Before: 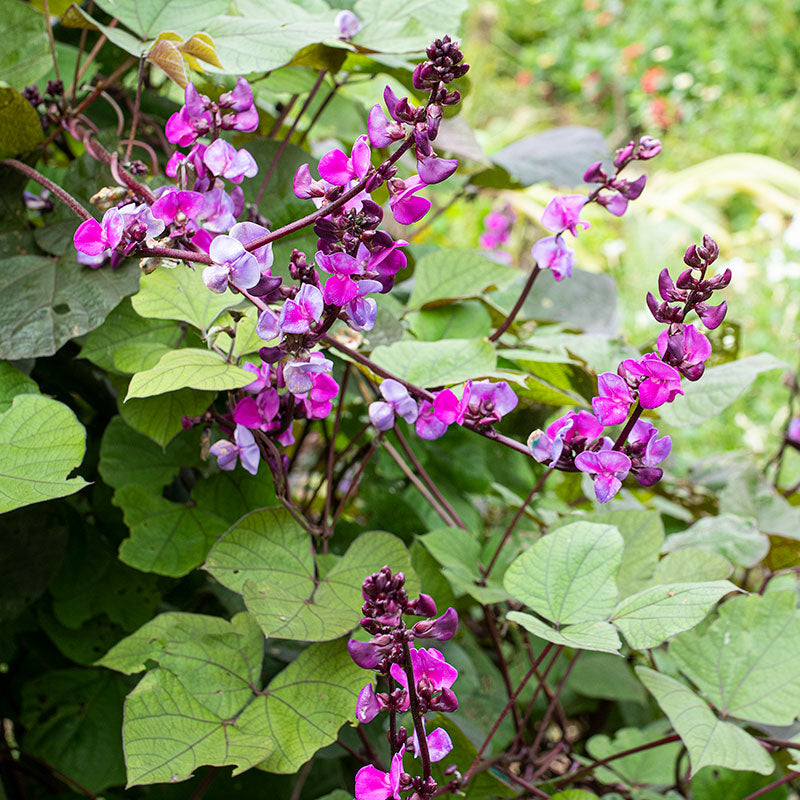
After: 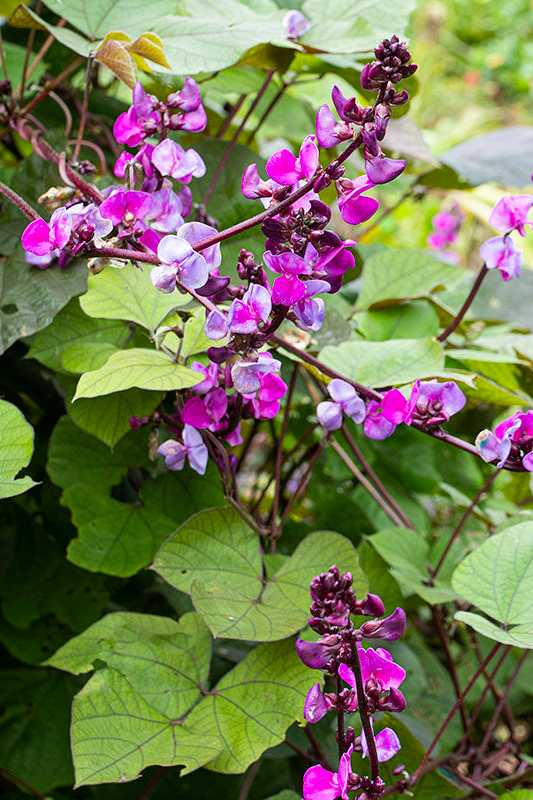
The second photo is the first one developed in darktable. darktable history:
crop and rotate: left 6.617%, right 26.717%
color balance rgb: perceptual saturation grading › global saturation 10%
